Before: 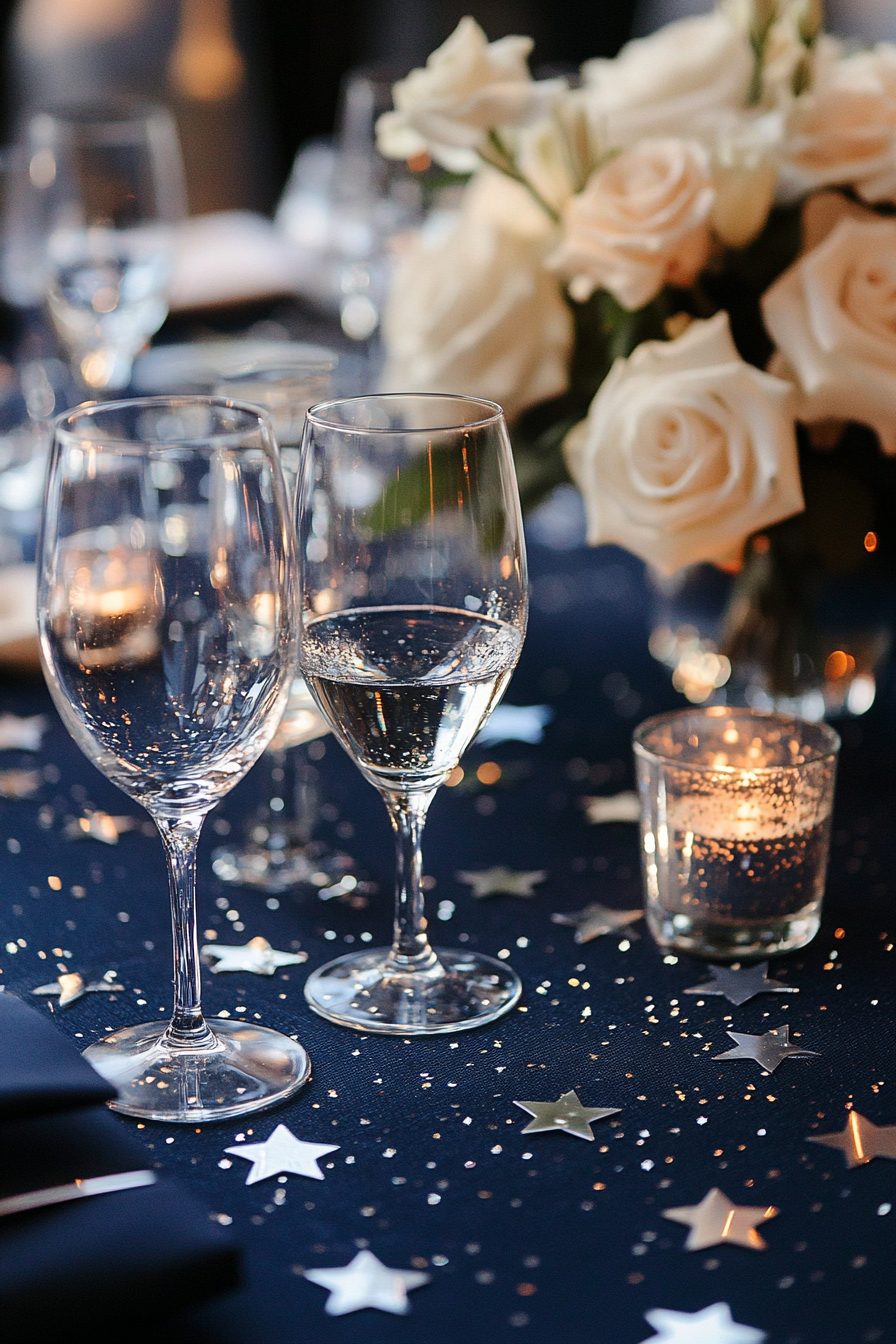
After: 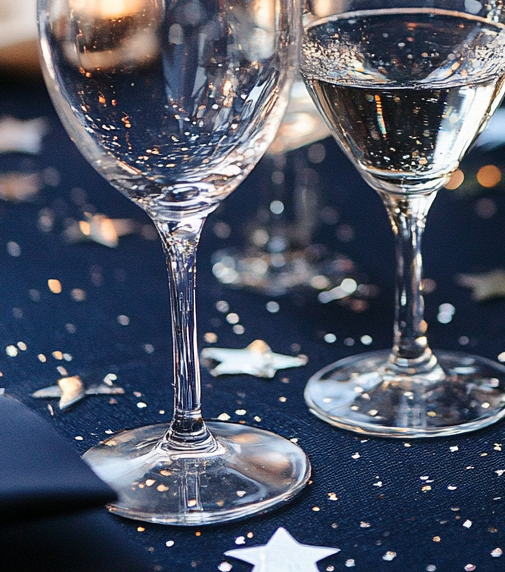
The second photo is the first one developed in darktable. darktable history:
contrast brightness saturation: contrast 0.05
crop: top 44.483%, right 43.593%, bottom 12.892%
